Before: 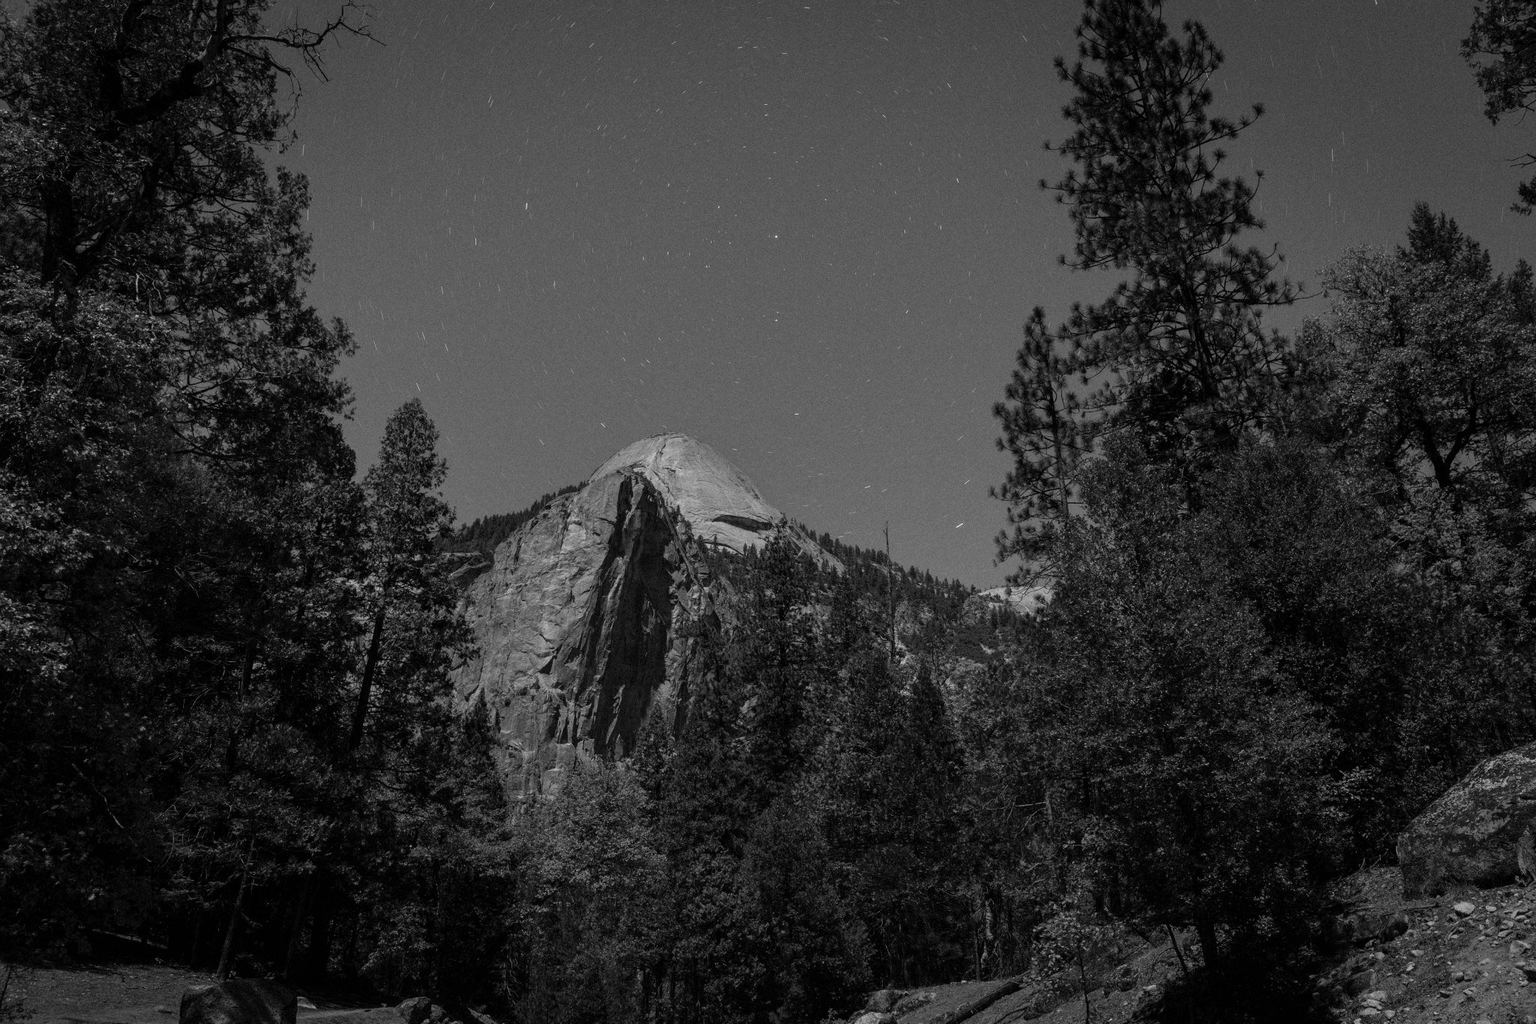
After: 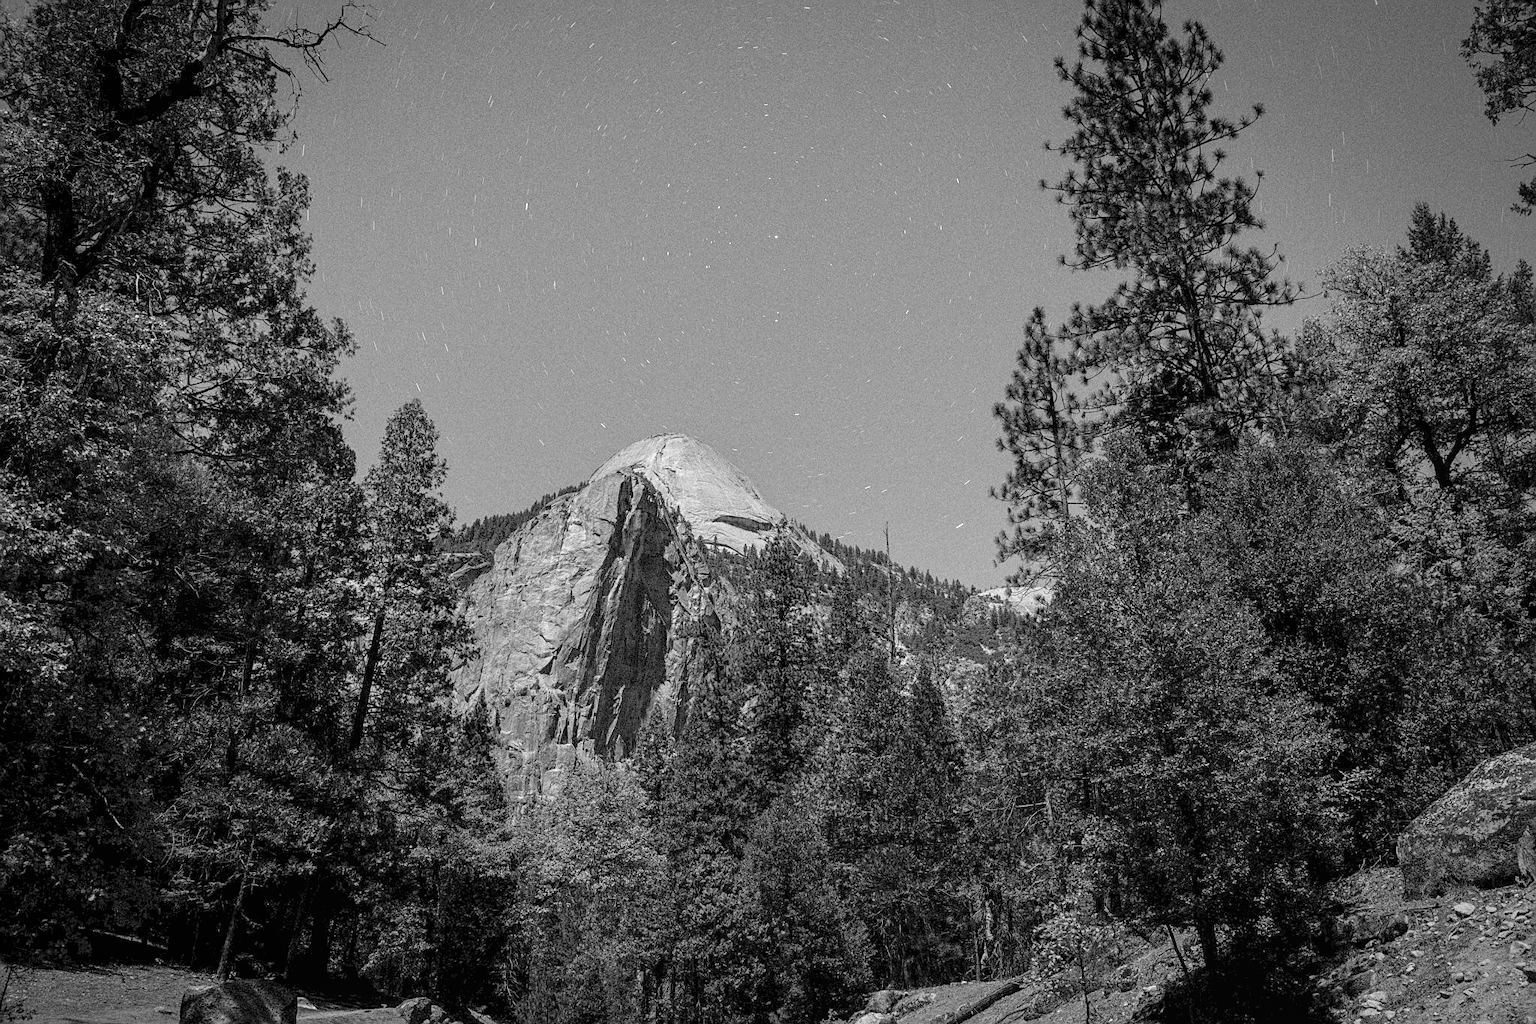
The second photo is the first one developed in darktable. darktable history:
local contrast: detail 110%
sharpen: on, module defaults
contrast brightness saturation: contrast 0.102, brightness 0.311, saturation 0.149
exposure: black level correction 0.002, exposure 0.673 EV, compensate highlight preservation false
vignetting: fall-off radius 61.09%, center (-0.037, 0.153), unbound false
